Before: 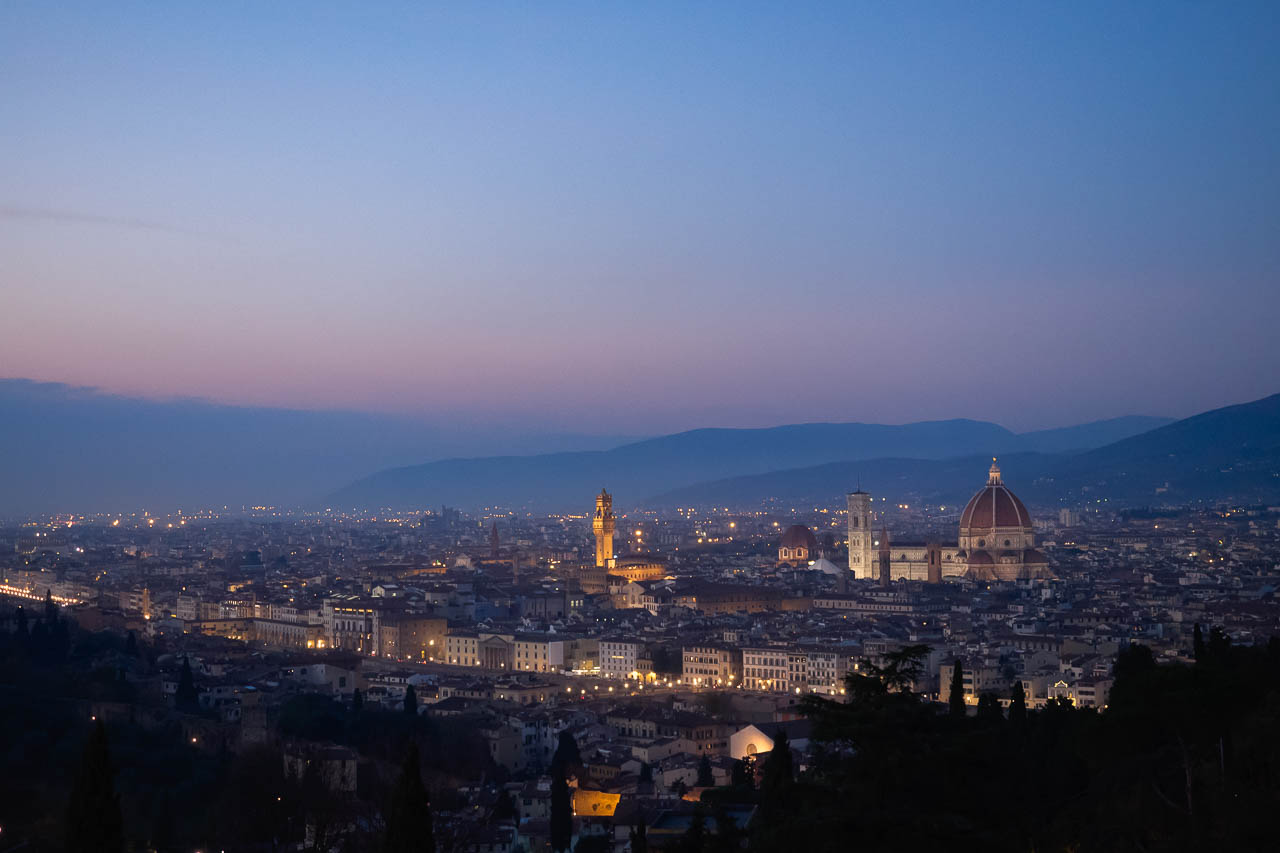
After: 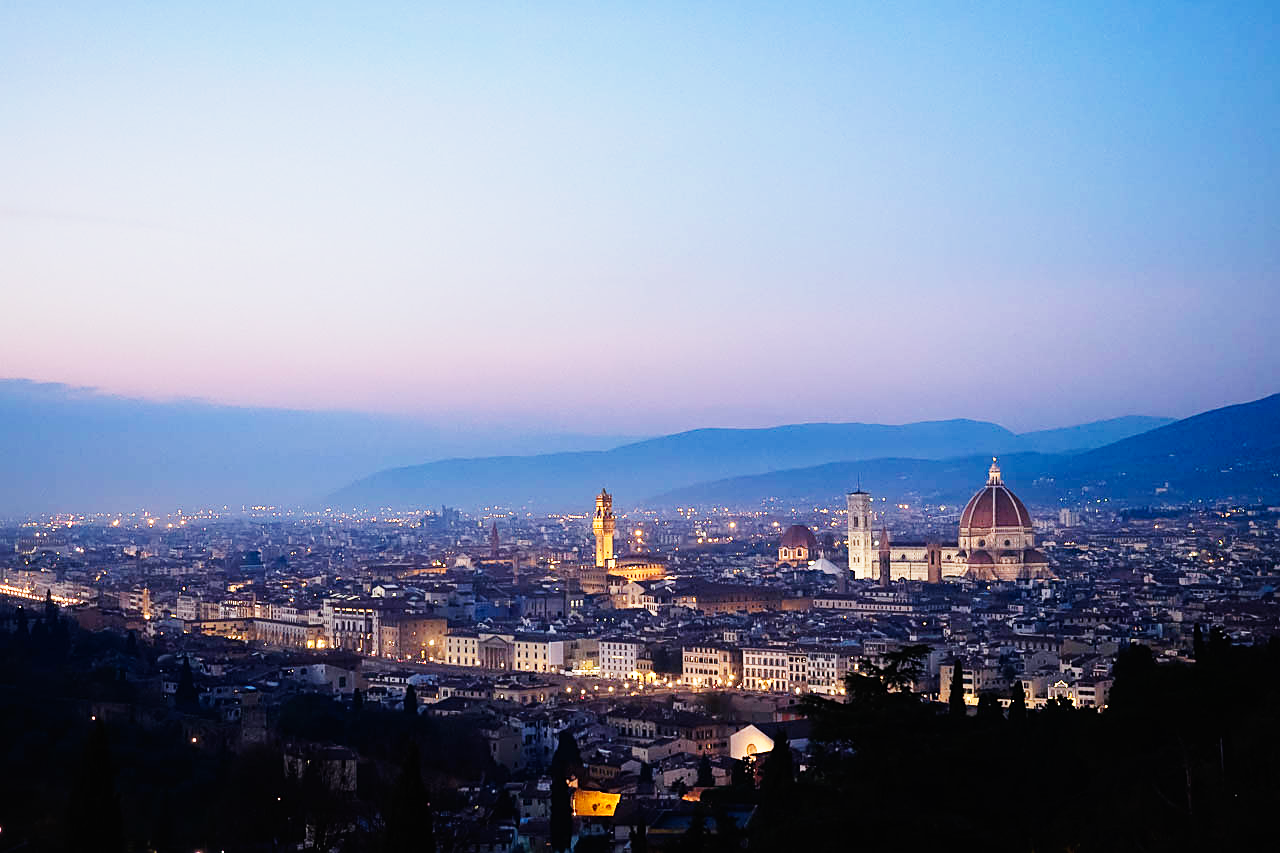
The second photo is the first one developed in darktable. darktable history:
sharpen: on, module defaults
base curve: curves: ch0 [(0, 0) (0, 0.001) (0.001, 0.001) (0.004, 0.002) (0.007, 0.004) (0.015, 0.013) (0.033, 0.045) (0.052, 0.096) (0.075, 0.17) (0.099, 0.241) (0.163, 0.42) (0.219, 0.55) (0.259, 0.616) (0.327, 0.722) (0.365, 0.765) (0.522, 0.873) (0.547, 0.881) (0.689, 0.919) (0.826, 0.952) (1, 1)], exposure shift 0.58, preserve colors none
